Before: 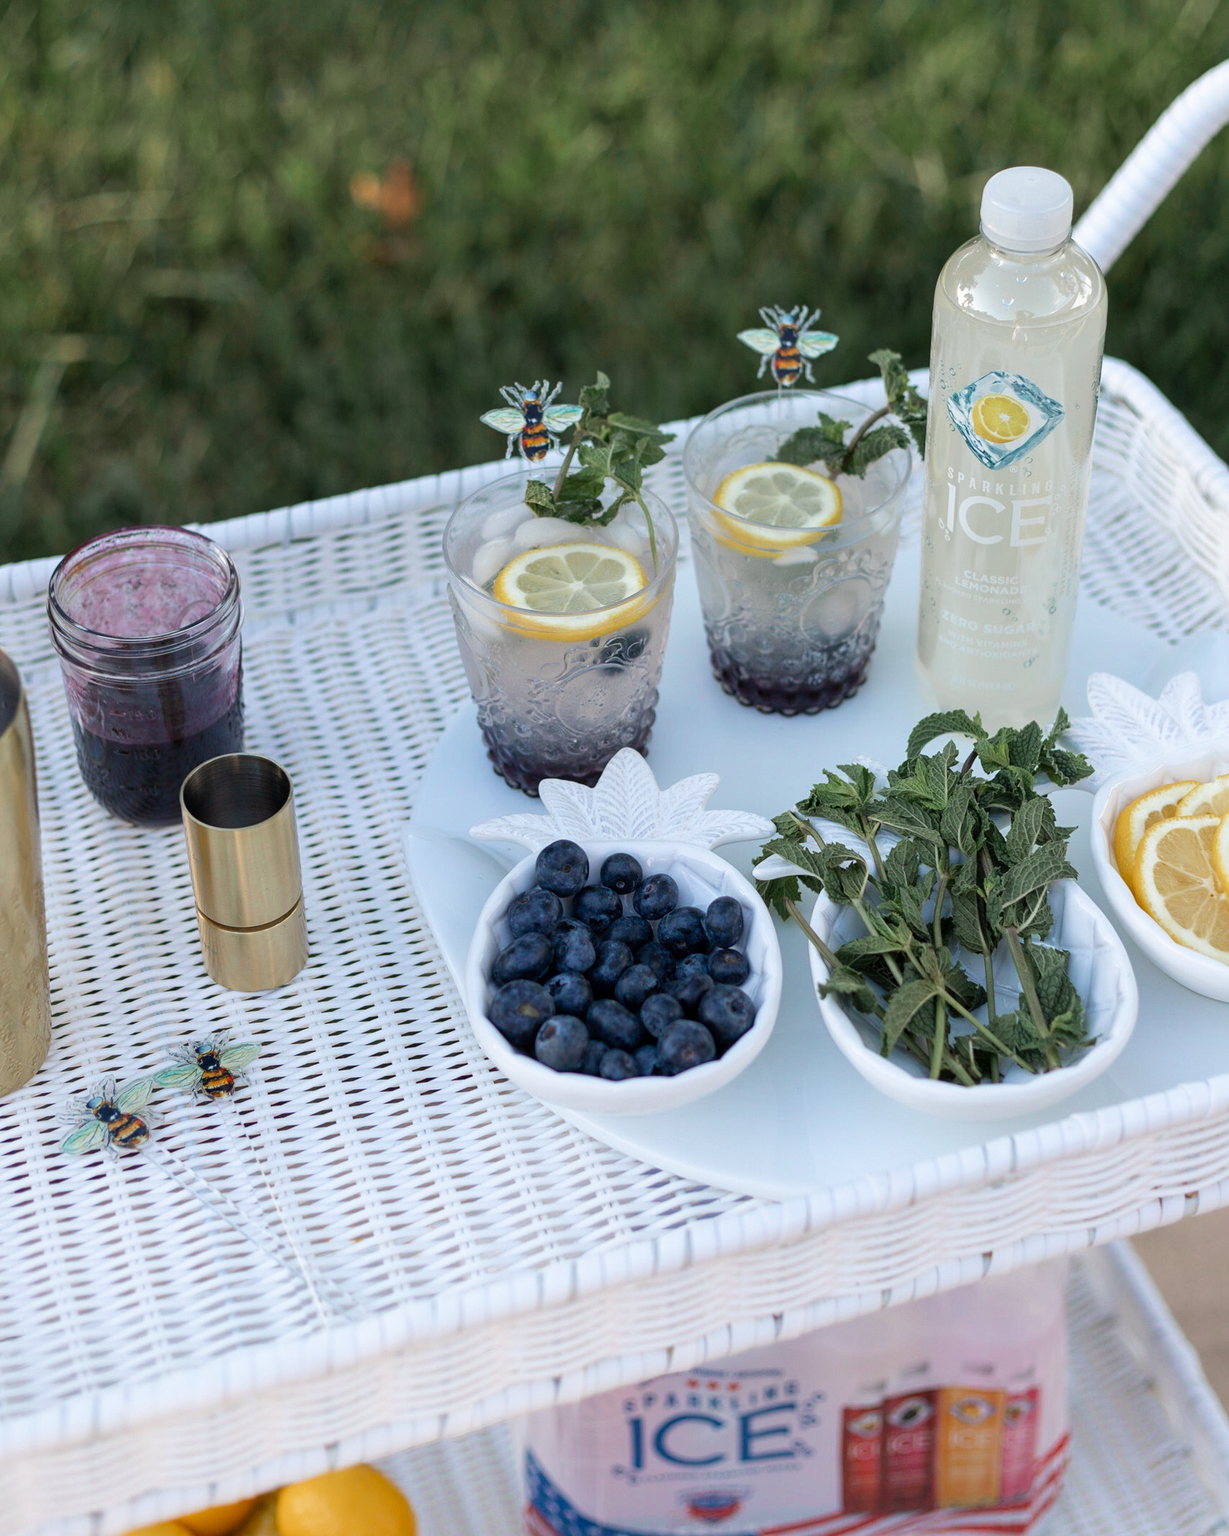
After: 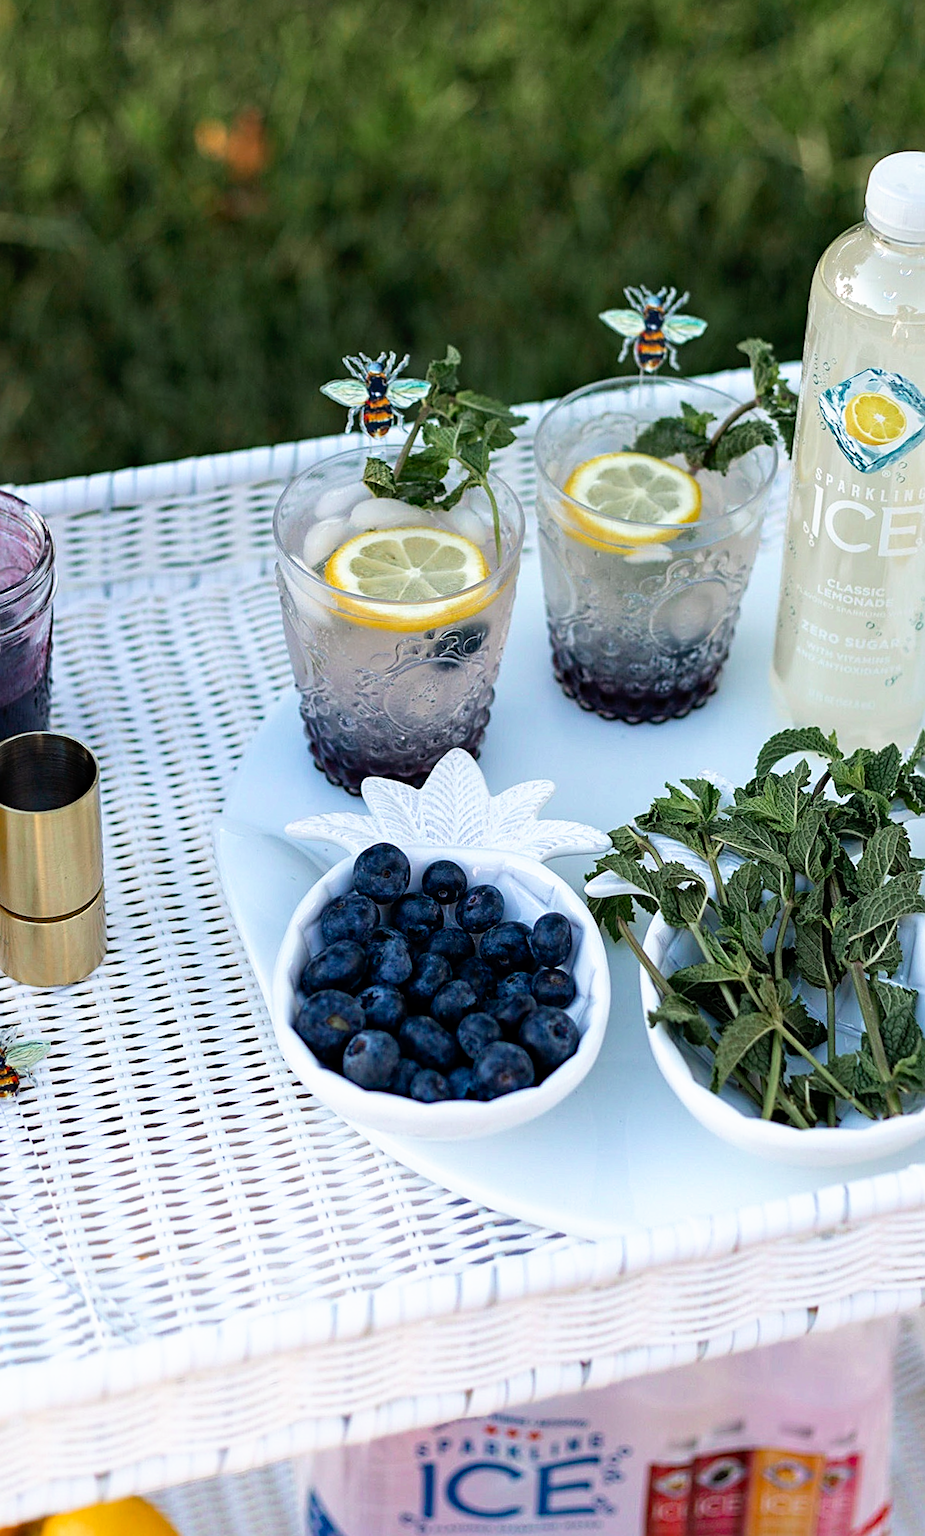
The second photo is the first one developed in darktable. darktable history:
tone curve: curves: ch0 [(0, 0) (0.003, 0.001) (0.011, 0.005) (0.025, 0.01) (0.044, 0.019) (0.069, 0.029) (0.1, 0.042) (0.136, 0.078) (0.177, 0.129) (0.224, 0.182) (0.277, 0.246) (0.335, 0.318) (0.399, 0.396) (0.468, 0.481) (0.543, 0.573) (0.623, 0.672) (0.709, 0.777) (0.801, 0.881) (0.898, 0.975) (1, 1)], preserve colors none
haze removal: compatibility mode true, adaptive false
crop and rotate: angle -3.1°, left 14.004%, top 0.017%, right 10.758%, bottom 0.086%
sharpen: on, module defaults
